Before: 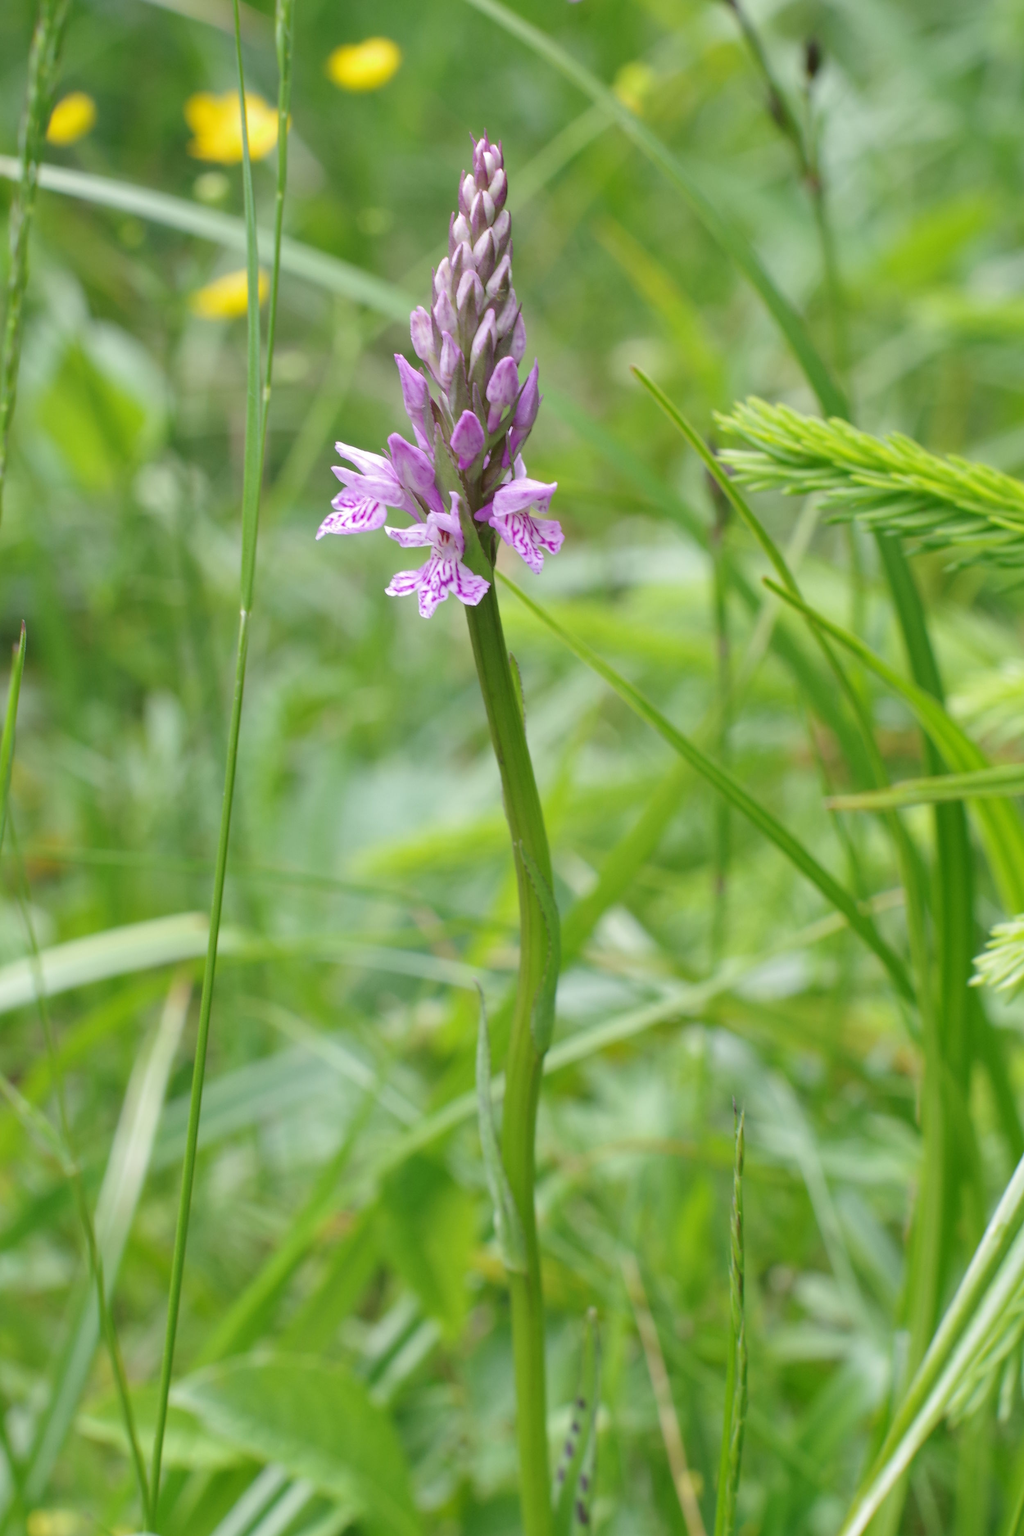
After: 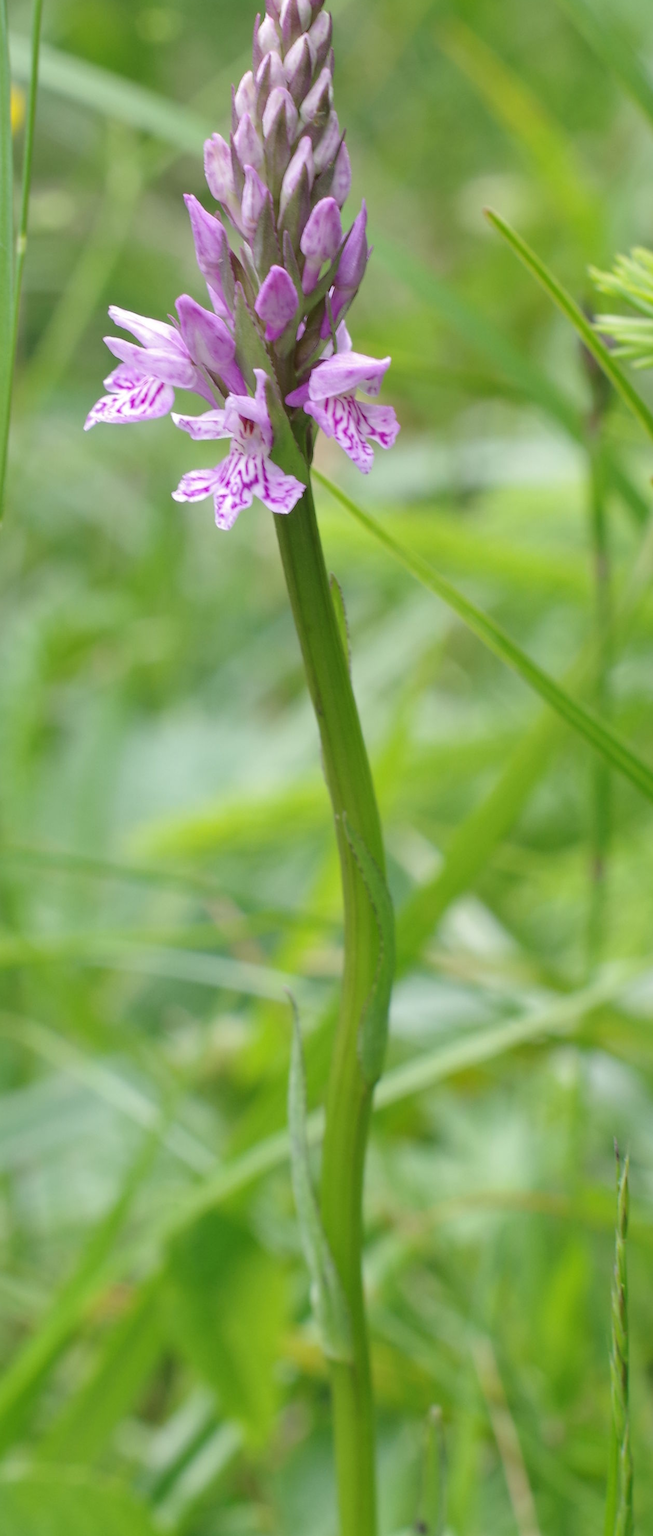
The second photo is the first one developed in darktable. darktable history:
crop and rotate: angle 0.022°, left 24.393%, top 13.12%, right 25.376%, bottom 8.165%
